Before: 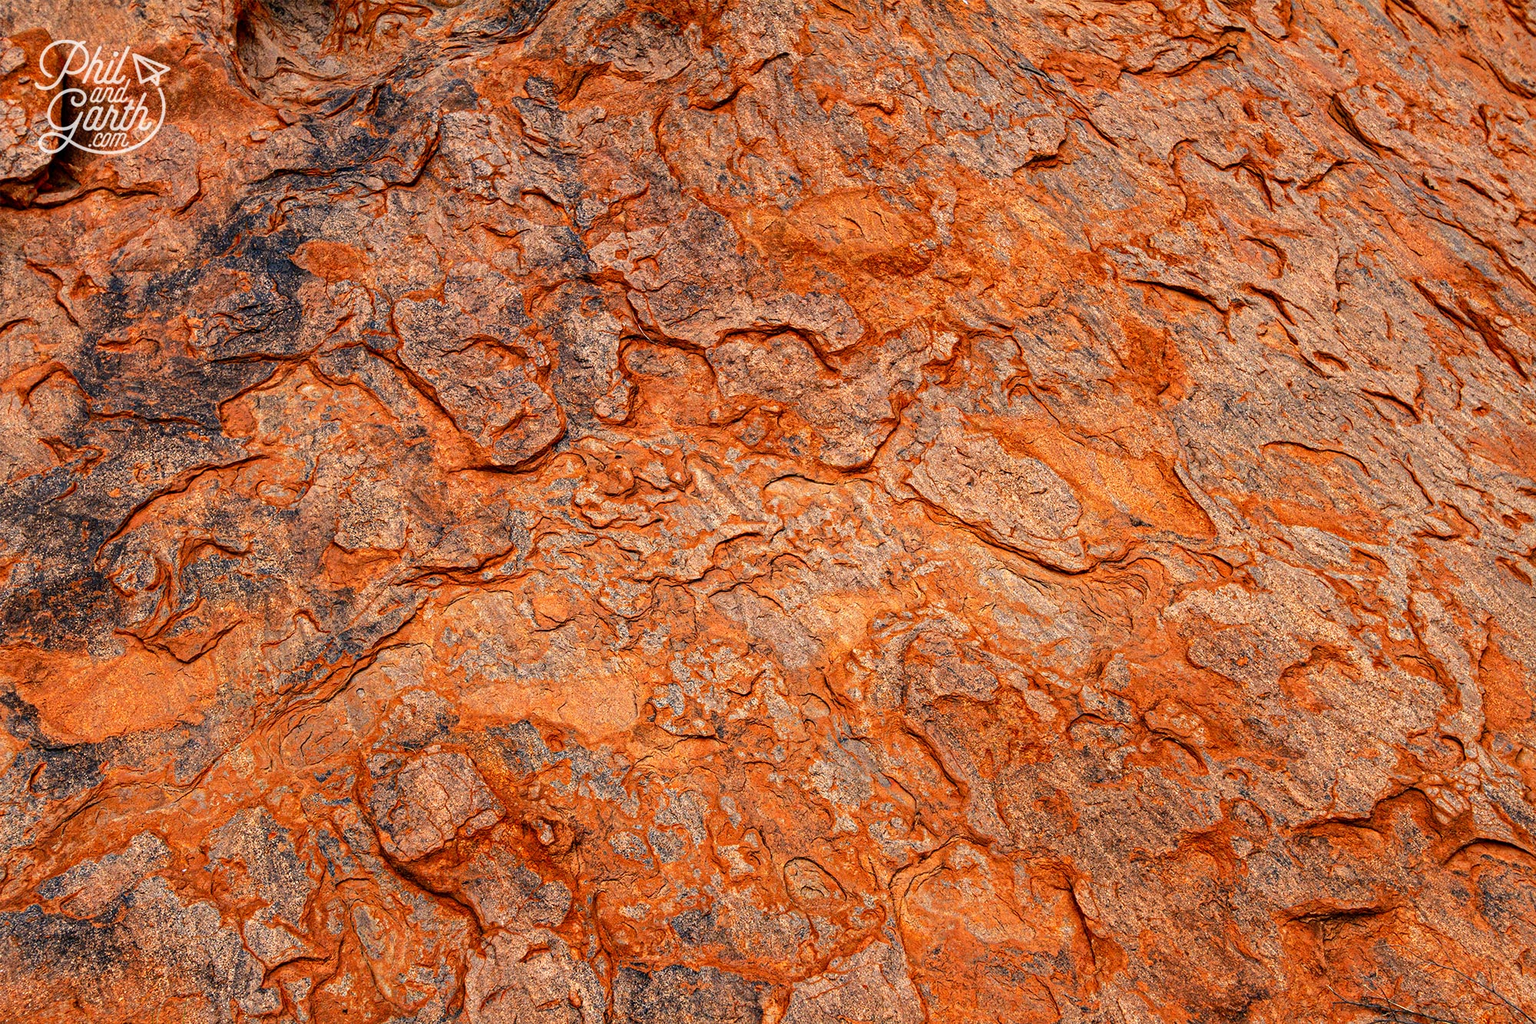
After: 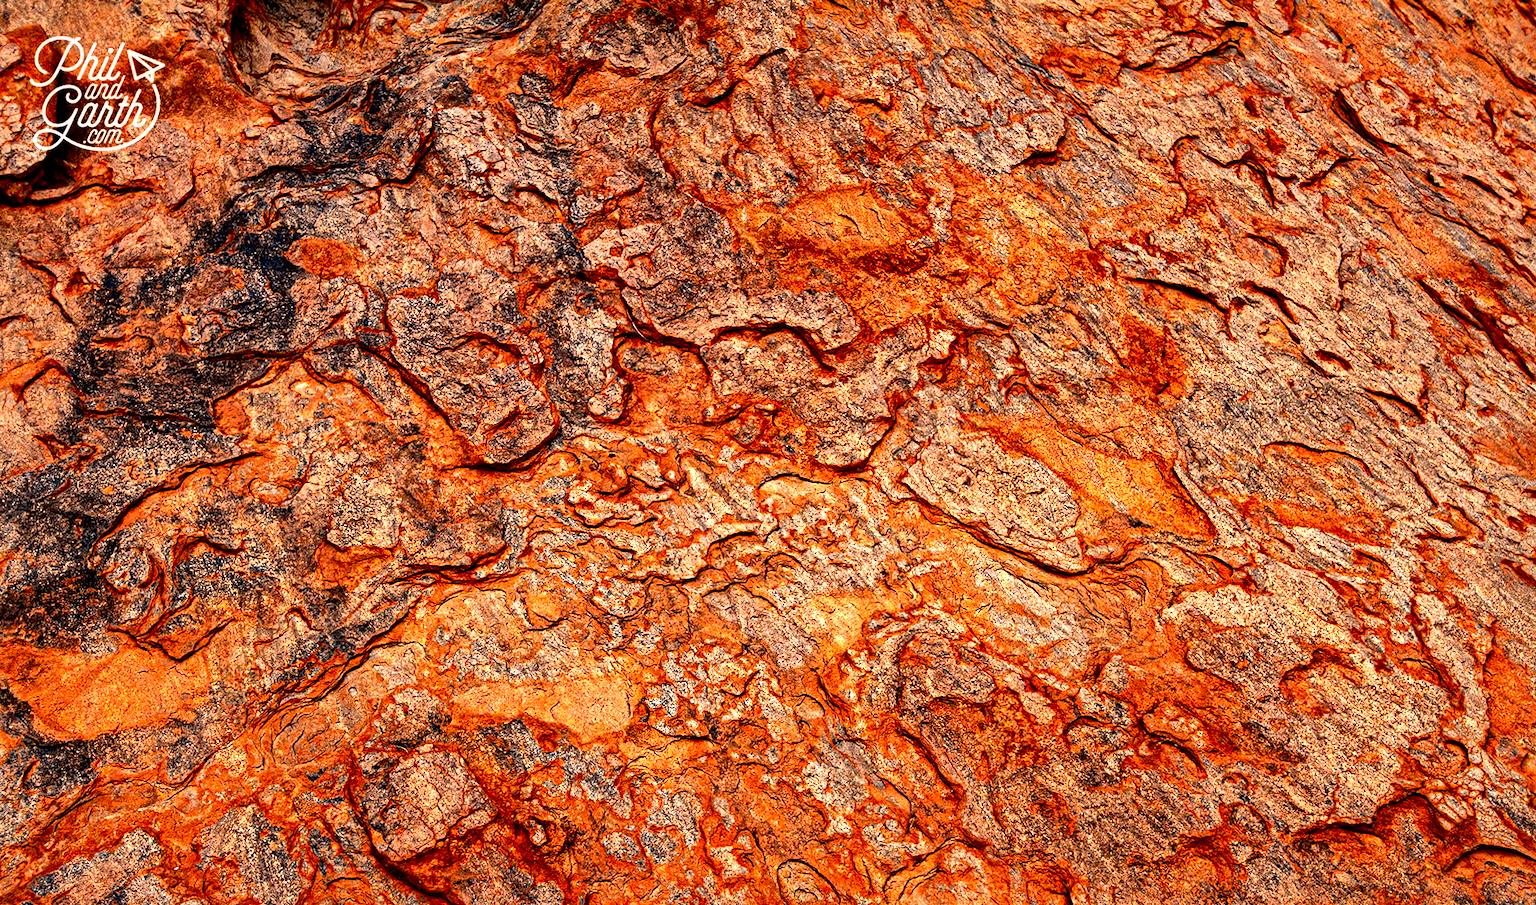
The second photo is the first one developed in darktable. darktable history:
color balance: lift [0.991, 1, 1, 1], gamma [0.996, 1, 1, 1], input saturation 98.52%, contrast 20.34%, output saturation 103.72%
crop and rotate: top 0%, bottom 11.49%
local contrast: mode bilateral grid, contrast 70, coarseness 75, detail 180%, midtone range 0.2
rotate and perspective: rotation 0.192°, lens shift (horizontal) -0.015, crop left 0.005, crop right 0.996, crop top 0.006, crop bottom 0.99
